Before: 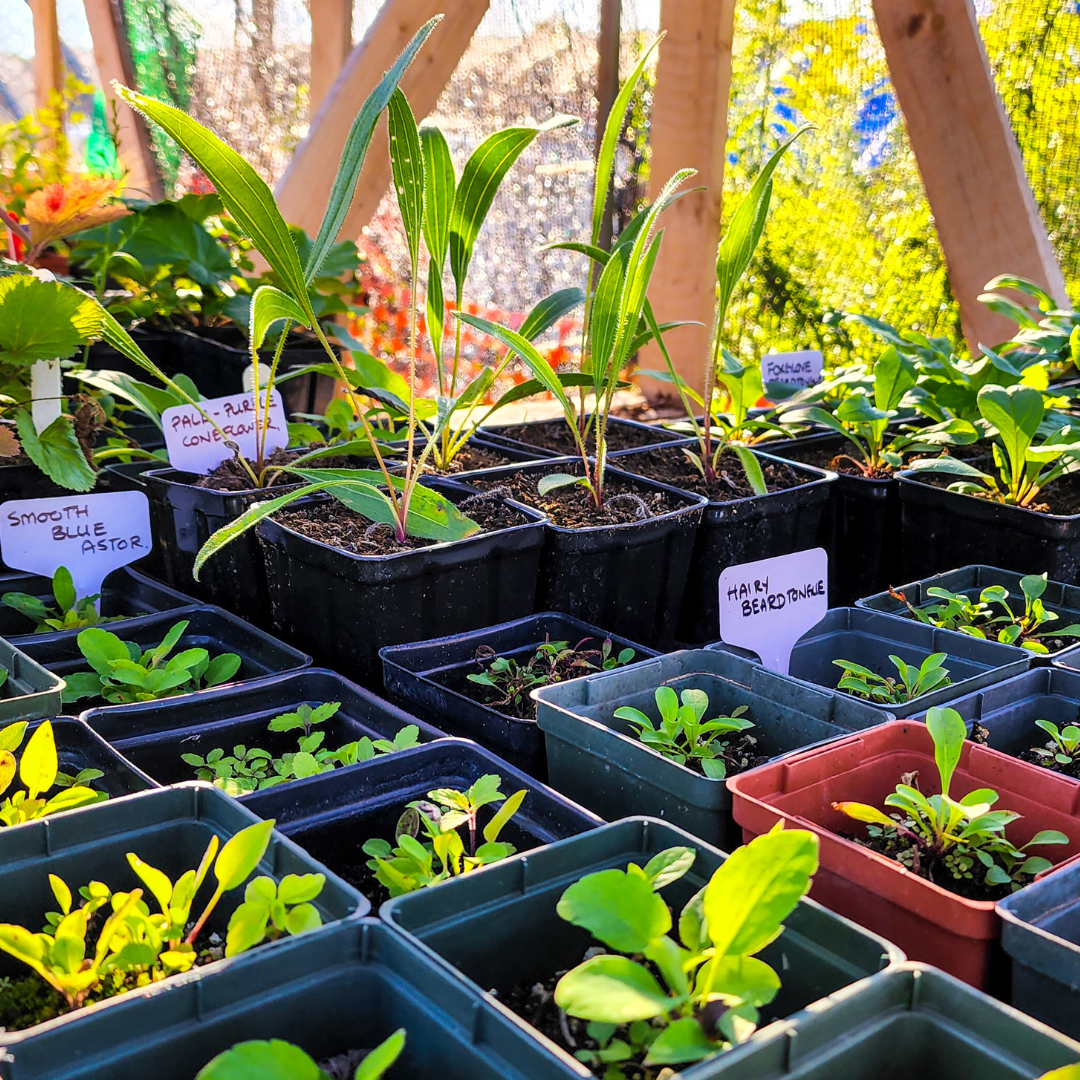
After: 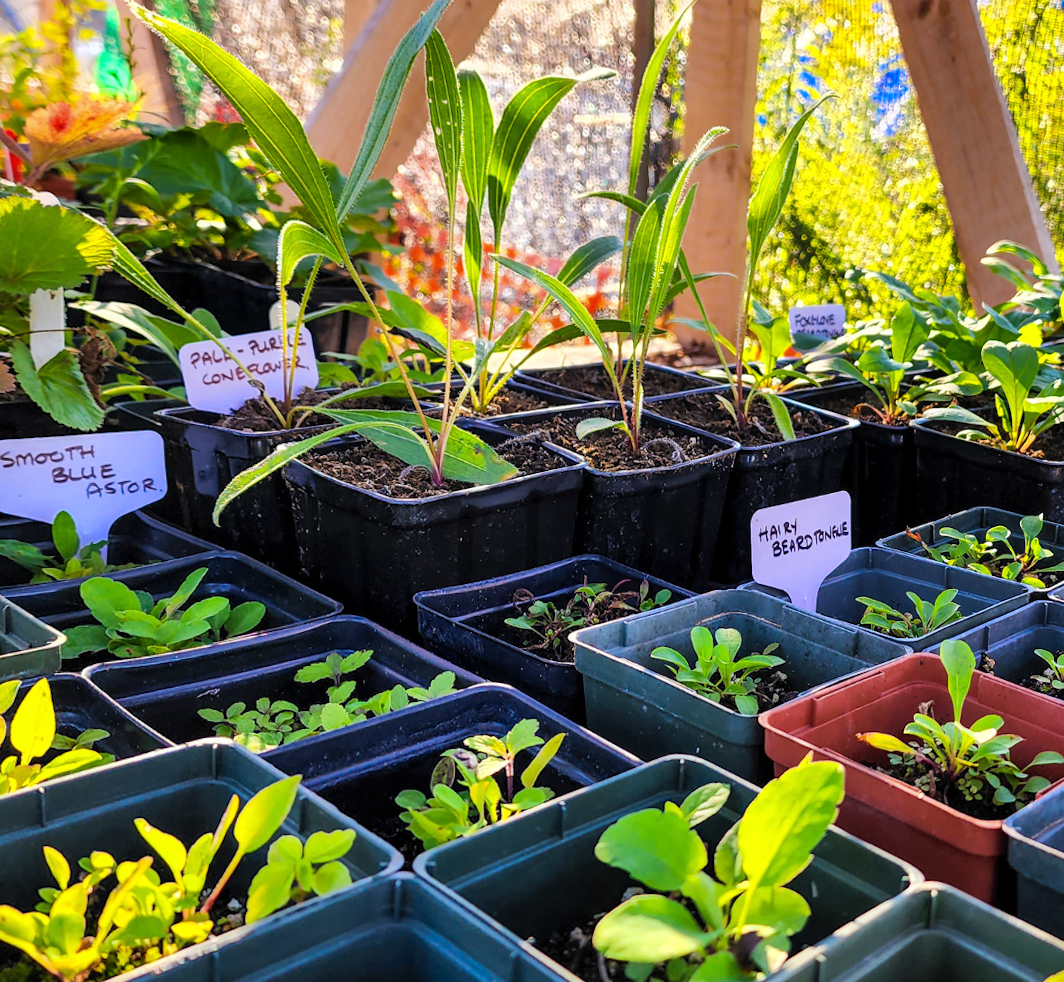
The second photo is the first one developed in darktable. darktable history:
color zones: curves: ch0 [(0.068, 0.464) (0.25, 0.5) (0.48, 0.508) (0.75, 0.536) (0.886, 0.476) (0.967, 0.456)]; ch1 [(0.066, 0.456) (0.25, 0.5) (0.616, 0.508) (0.746, 0.56) (0.934, 0.444)]
rotate and perspective: rotation -0.013°, lens shift (vertical) -0.027, lens shift (horizontal) 0.178, crop left 0.016, crop right 0.989, crop top 0.082, crop bottom 0.918
